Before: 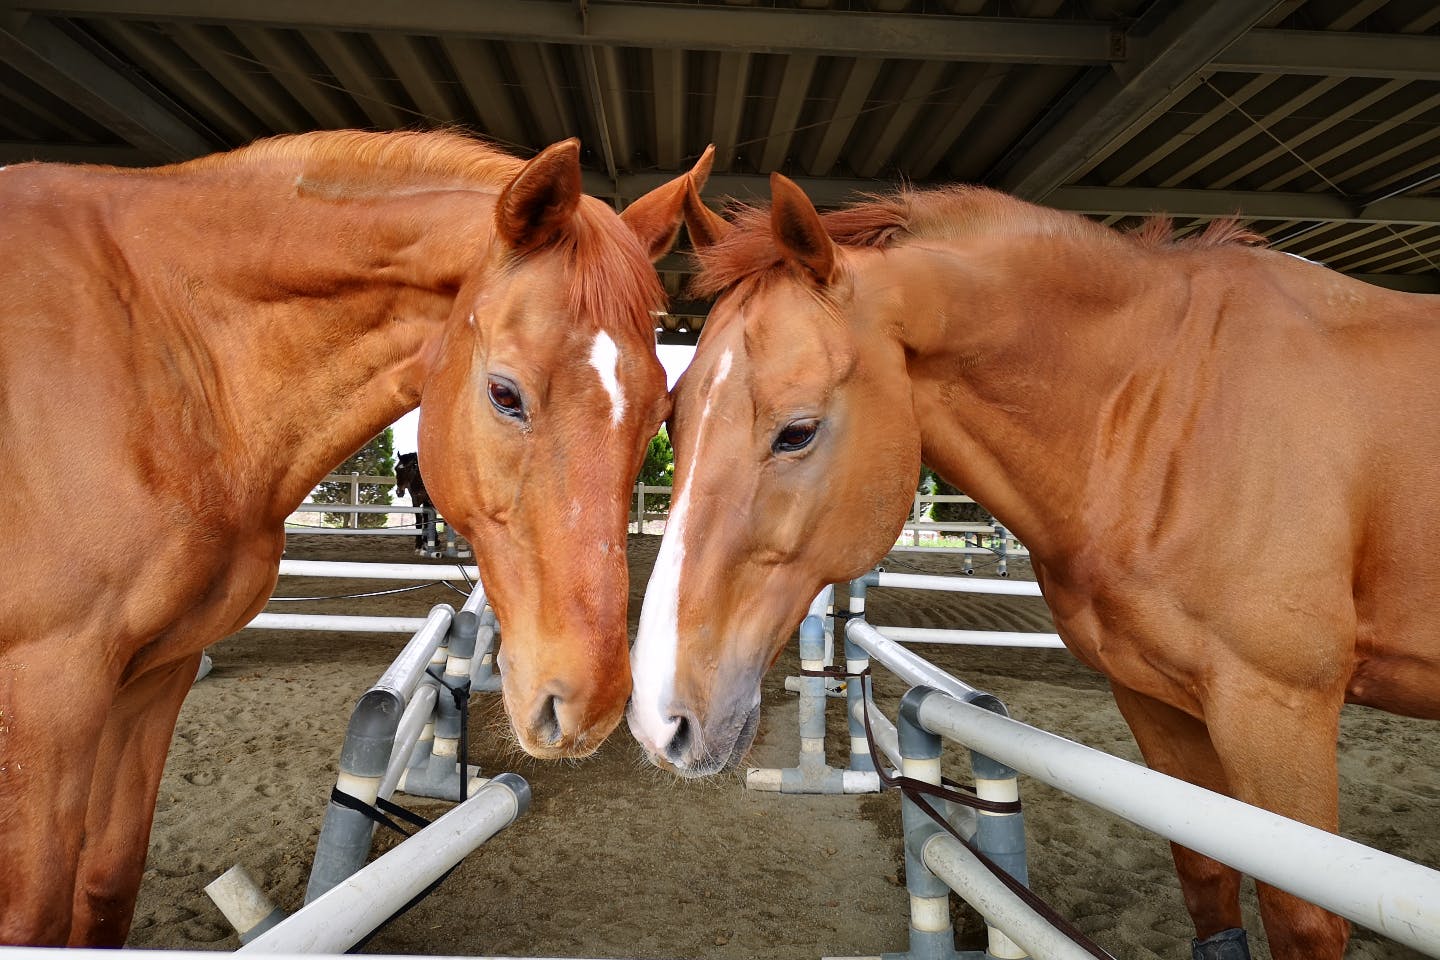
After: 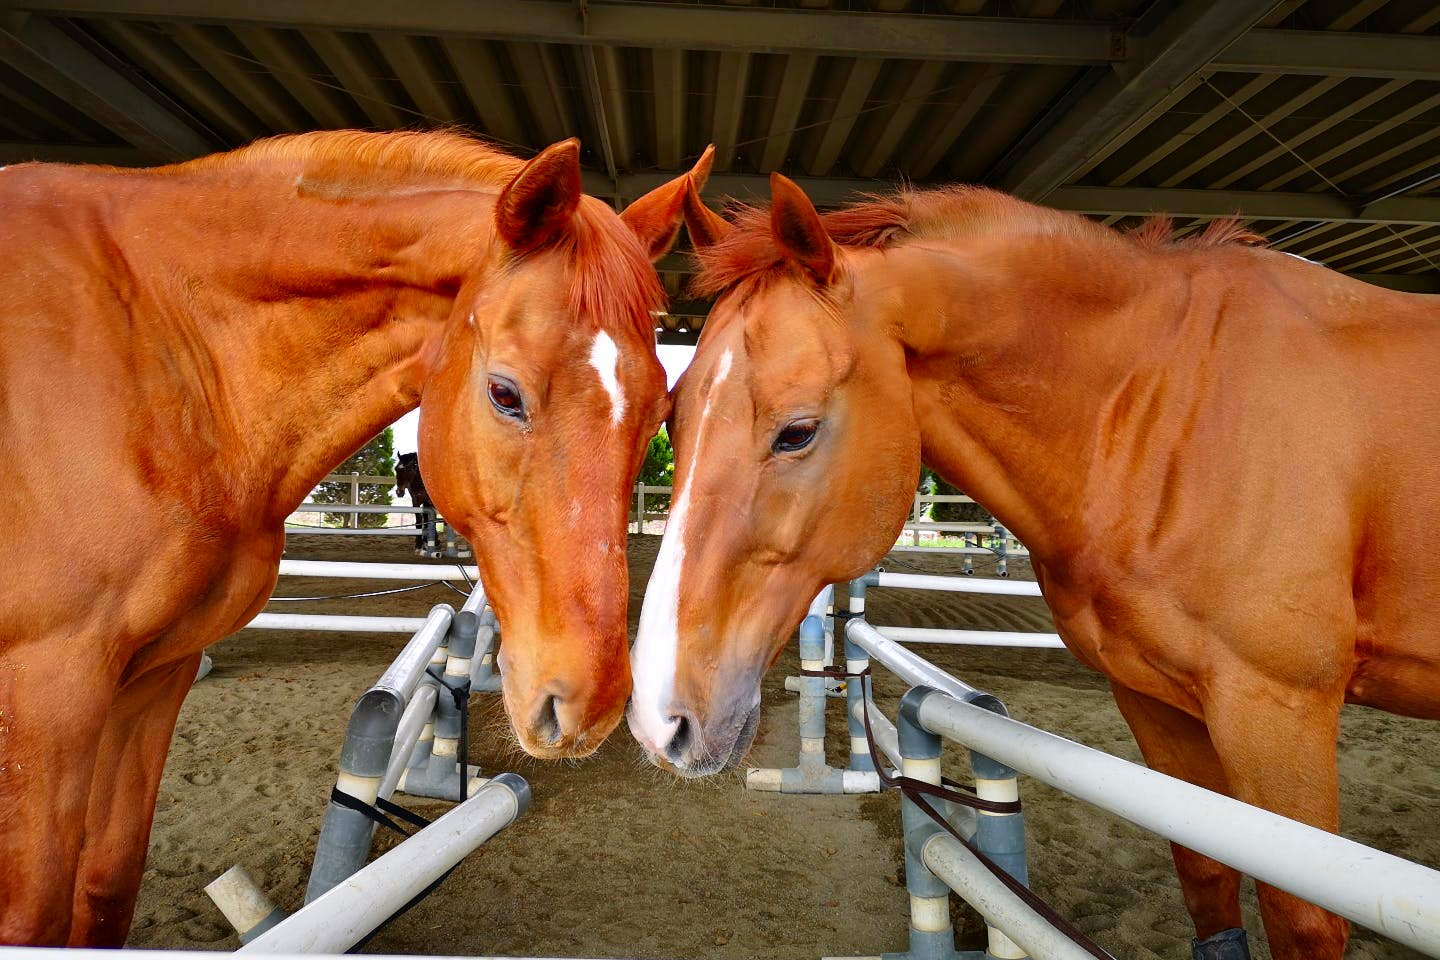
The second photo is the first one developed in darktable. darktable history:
contrast brightness saturation: brightness -0.02, saturation 0.35
tone equalizer: on, module defaults
